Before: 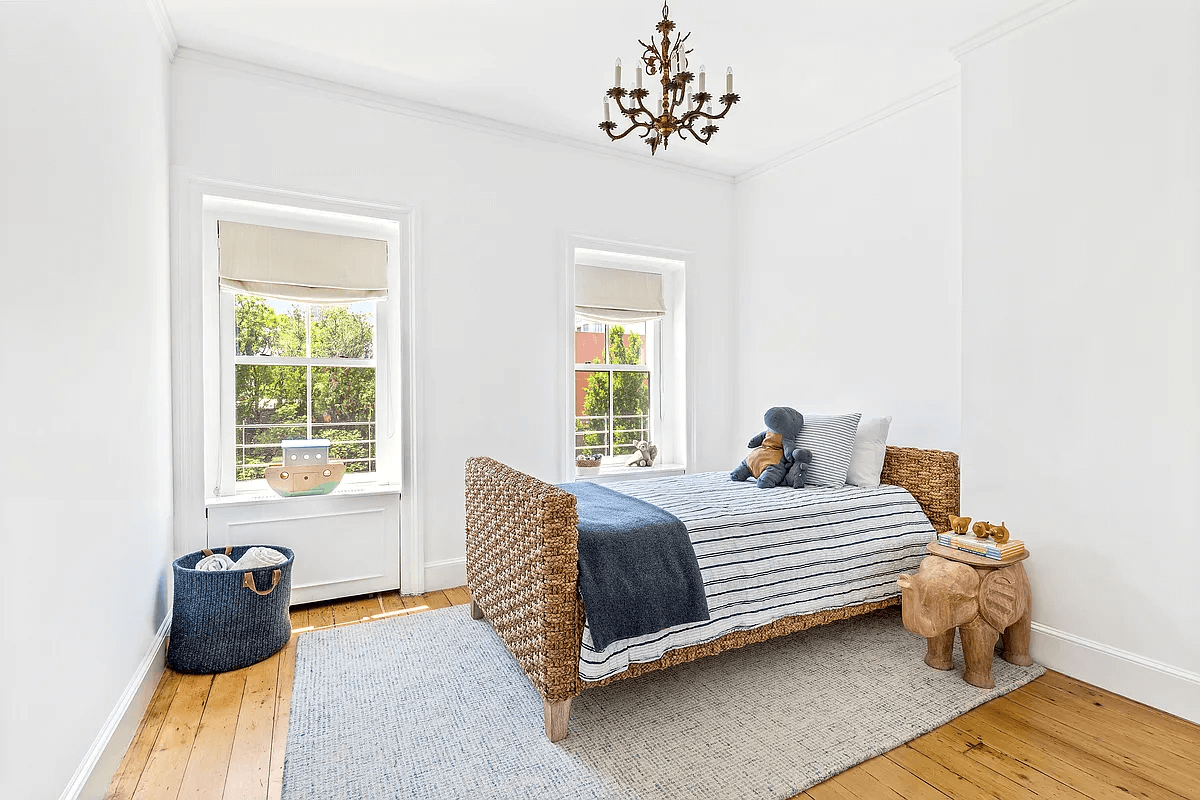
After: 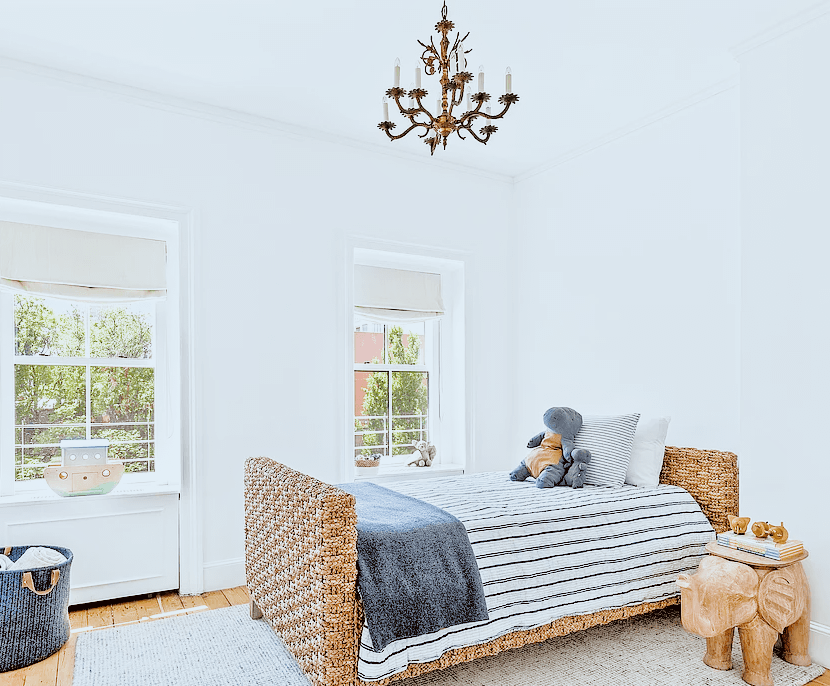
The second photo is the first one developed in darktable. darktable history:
color correction: highlights a* -3.26, highlights b* -6.32, shadows a* 3.13, shadows b* 5.29
tone equalizer: -7 EV 0.155 EV, -6 EV 0.571 EV, -5 EV 1.16 EV, -4 EV 1.31 EV, -3 EV 1.13 EV, -2 EV 0.6 EV, -1 EV 0.151 EV, mask exposure compensation -0.502 EV
crop: left 18.465%, right 12.303%, bottom 14.193%
filmic rgb: black relative exposure -3.94 EV, white relative exposure 3.15 EV, hardness 2.87, add noise in highlights 0, color science v3 (2019), use custom middle-gray values true, contrast in highlights soft
tone curve: curves: ch0 [(0, 0.012) (0.093, 0.11) (0.345, 0.425) (0.457, 0.562) (0.628, 0.738) (0.839, 0.909) (0.998, 0.978)]; ch1 [(0, 0) (0.437, 0.408) (0.472, 0.47) (0.502, 0.497) (0.527, 0.523) (0.568, 0.577) (0.62, 0.66) (0.669, 0.748) (0.859, 0.899) (1, 1)]; ch2 [(0, 0) (0.33, 0.301) (0.421, 0.443) (0.473, 0.498) (0.509, 0.502) (0.535, 0.545) (0.549, 0.576) (0.644, 0.703) (1, 1)], preserve colors none
